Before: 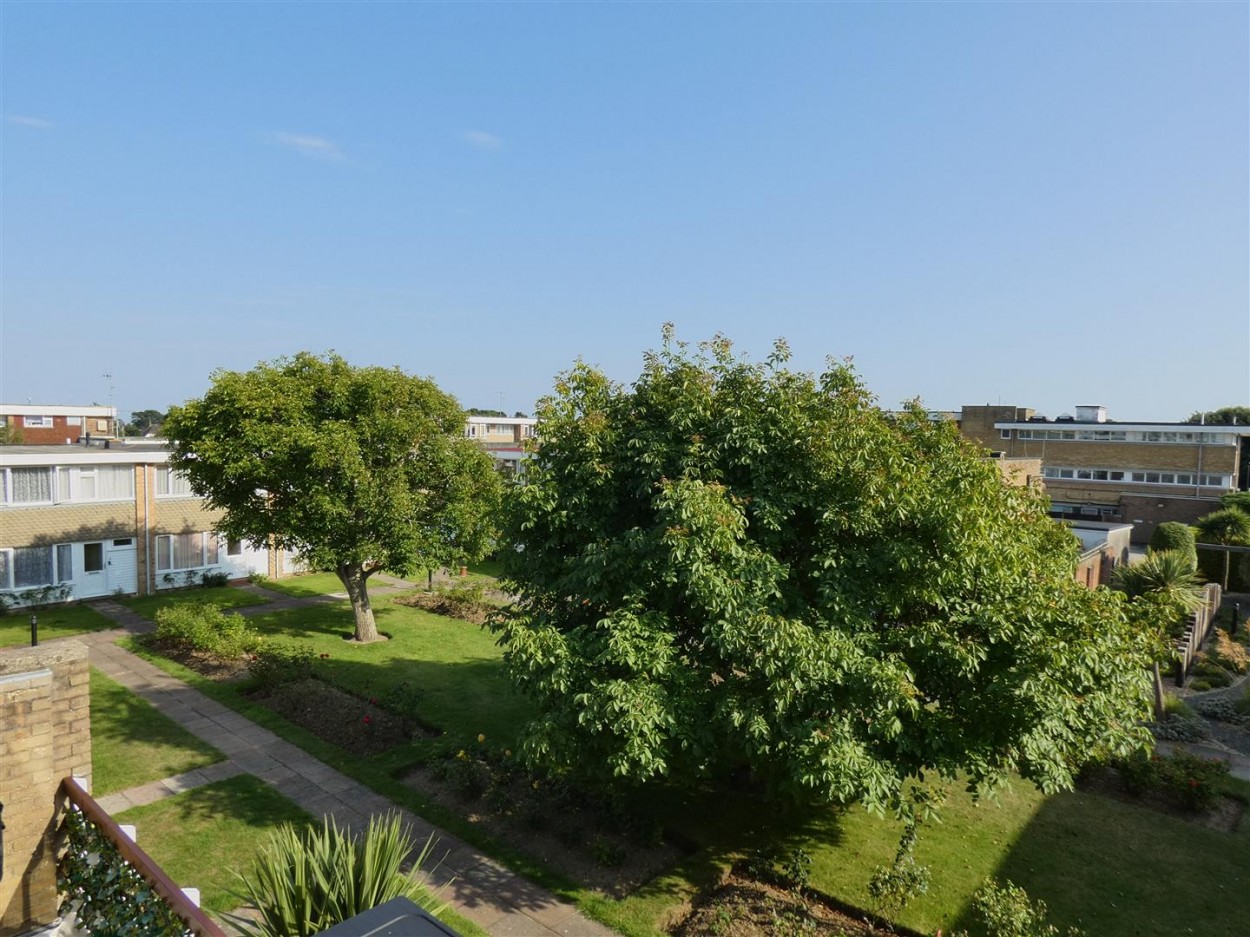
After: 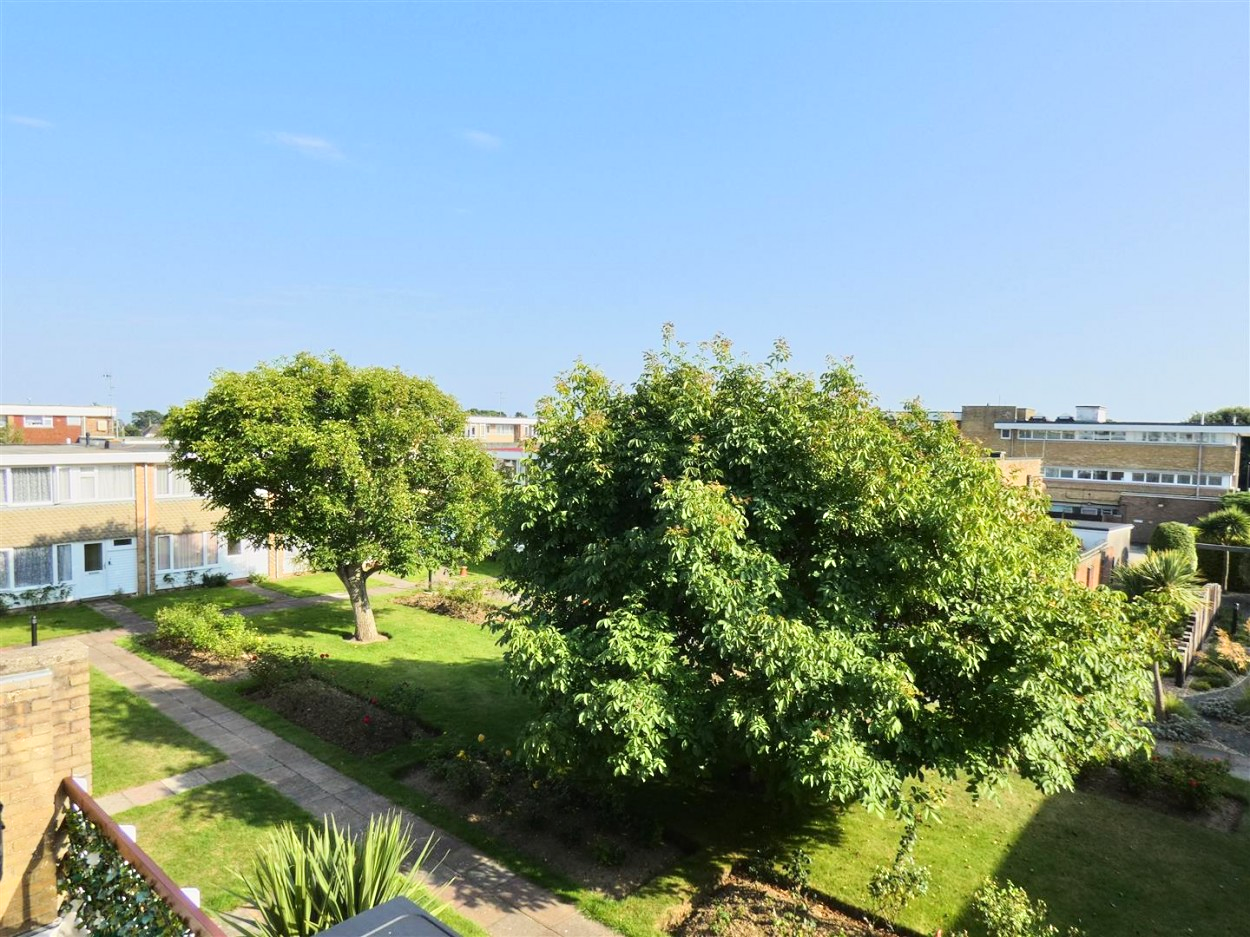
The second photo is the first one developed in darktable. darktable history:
tone equalizer: -7 EV 0.142 EV, -6 EV 0.585 EV, -5 EV 1.12 EV, -4 EV 1.31 EV, -3 EV 1.12 EV, -2 EV 0.6 EV, -1 EV 0.151 EV, edges refinement/feathering 500, mask exposure compensation -1.57 EV, preserve details guided filter
